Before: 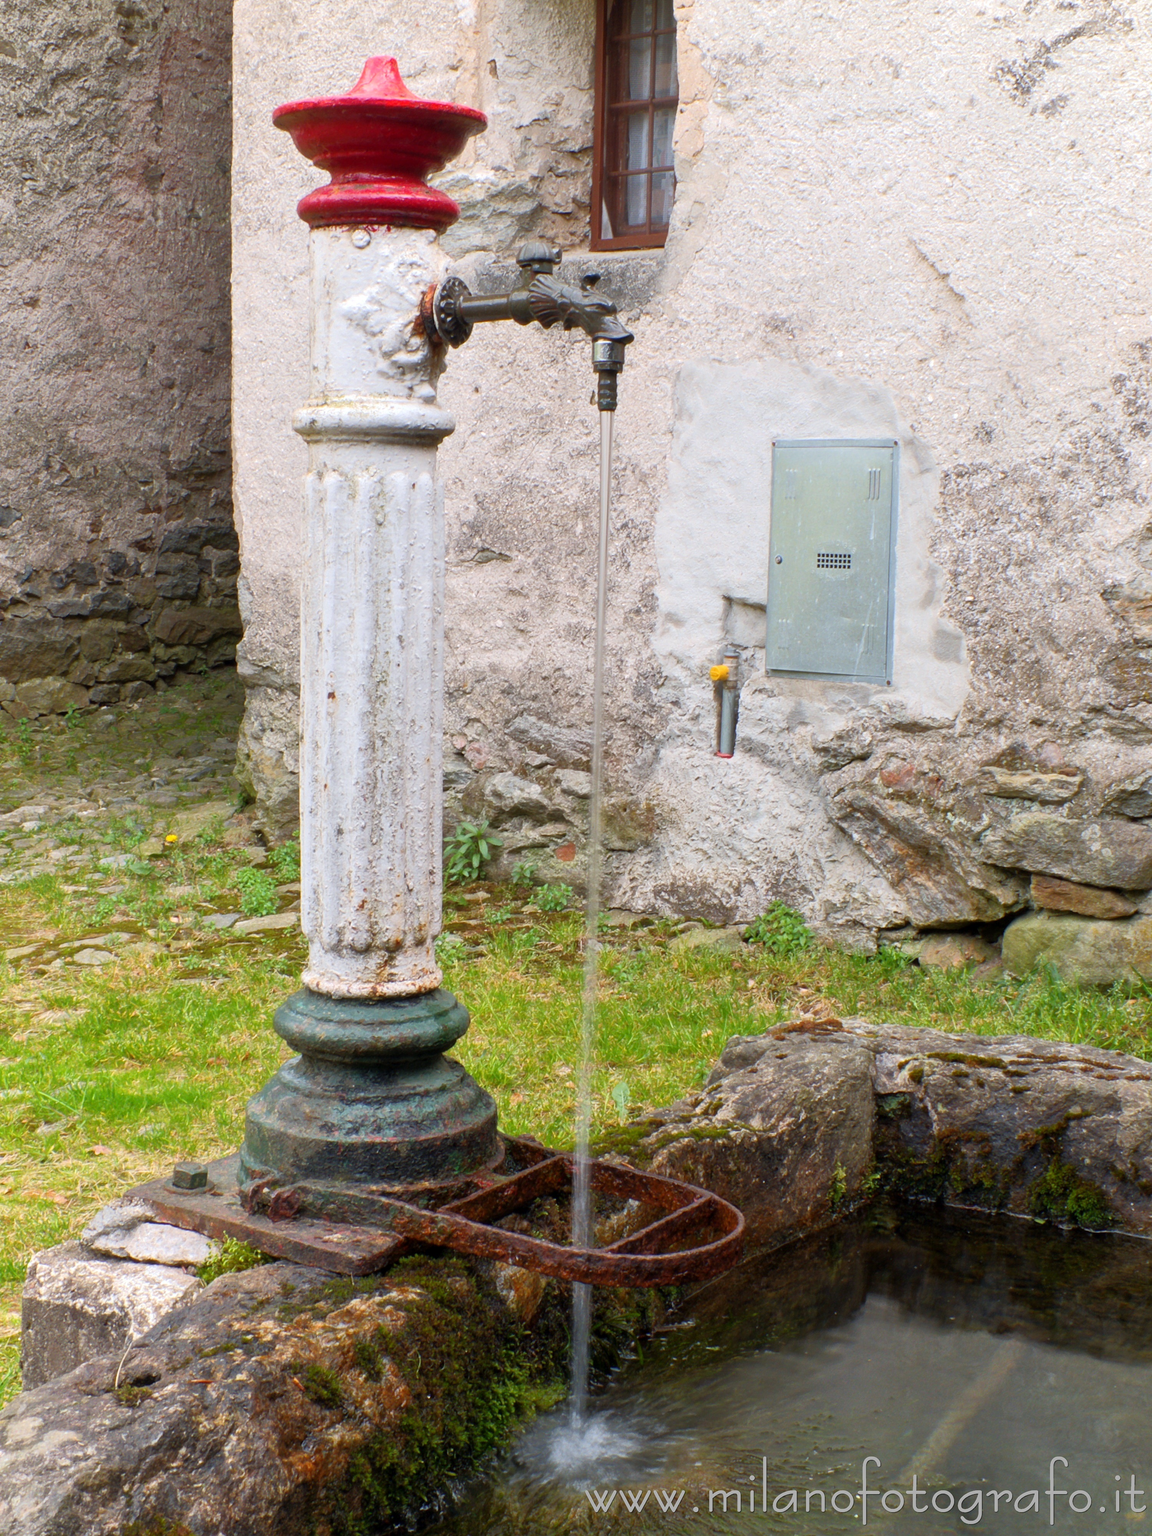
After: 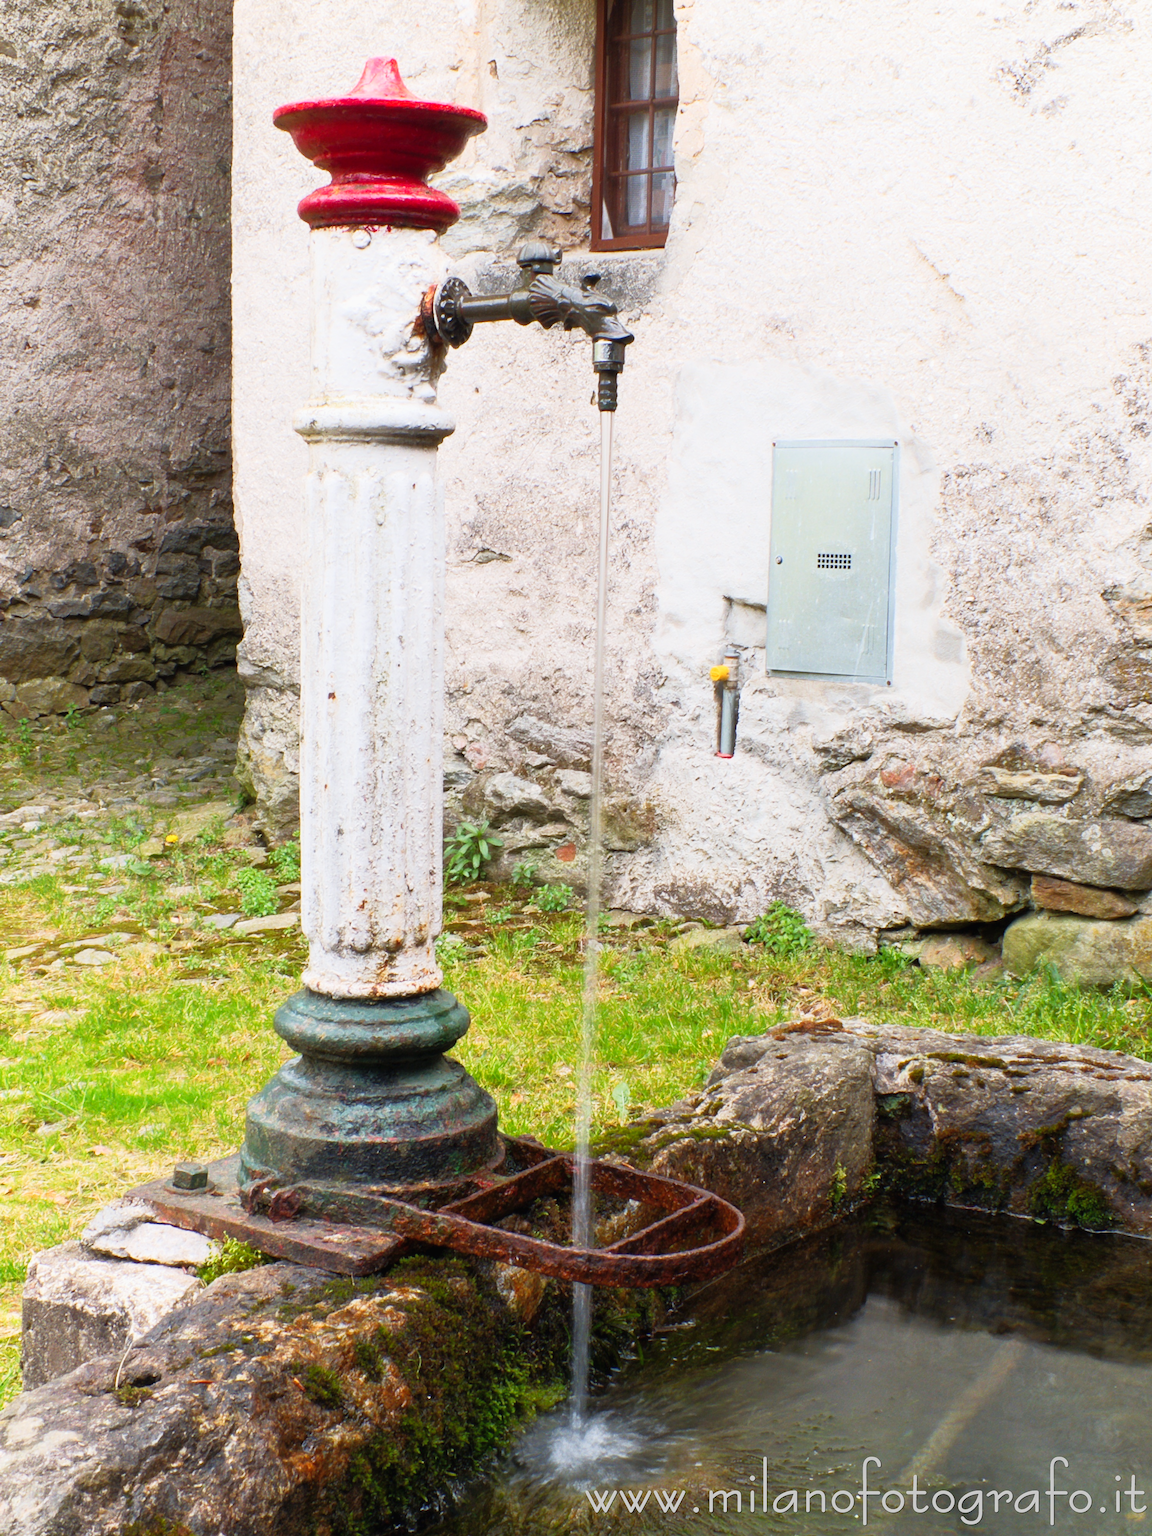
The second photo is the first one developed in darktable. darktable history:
tone curve: curves: ch0 [(0, 0.013) (0.104, 0.103) (0.258, 0.267) (0.448, 0.487) (0.709, 0.794) (0.886, 0.922) (0.994, 0.971)]; ch1 [(0, 0) (0.335, 0.298) (0.446, 0.413) (0.488, 0.484) (0.515, 0.508) (0.566, 0.593) (0.635, 0.661) (1, 1)]; ch2 [(0, 0) (0.314, 0.301) (0.437, 0.403) (0.502, 0.494) (0.528, 0.54) (0.557, 0.559) (0.612, 0.62) (0.715, 0.691) (1, 1)], preserve colors none
shadows and highlights: shadows -0.26, highlights 39.72
